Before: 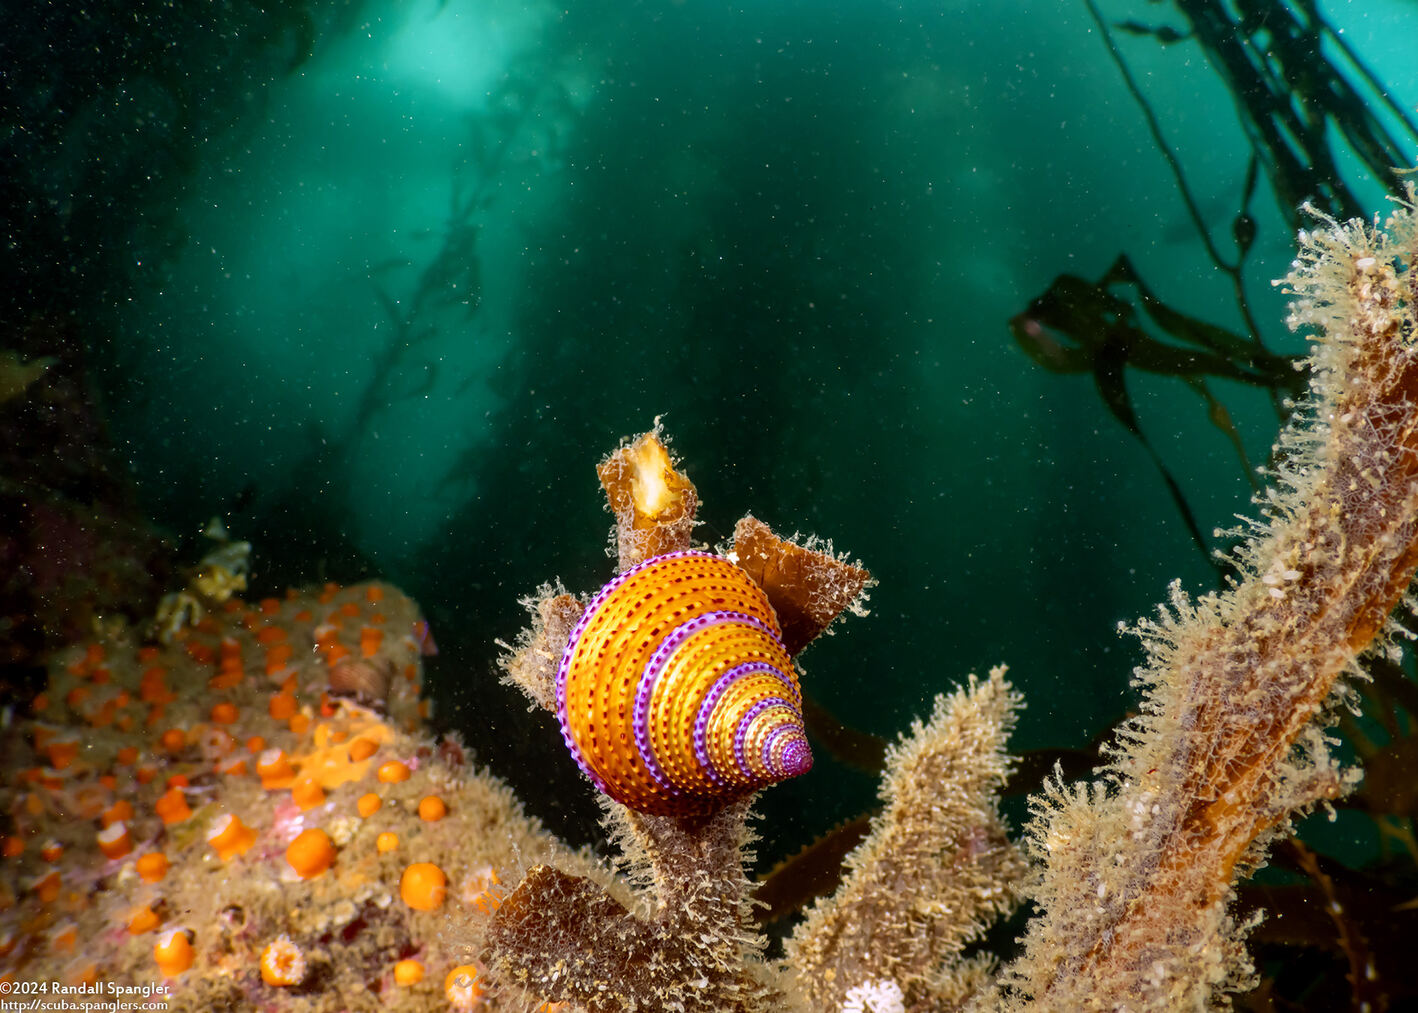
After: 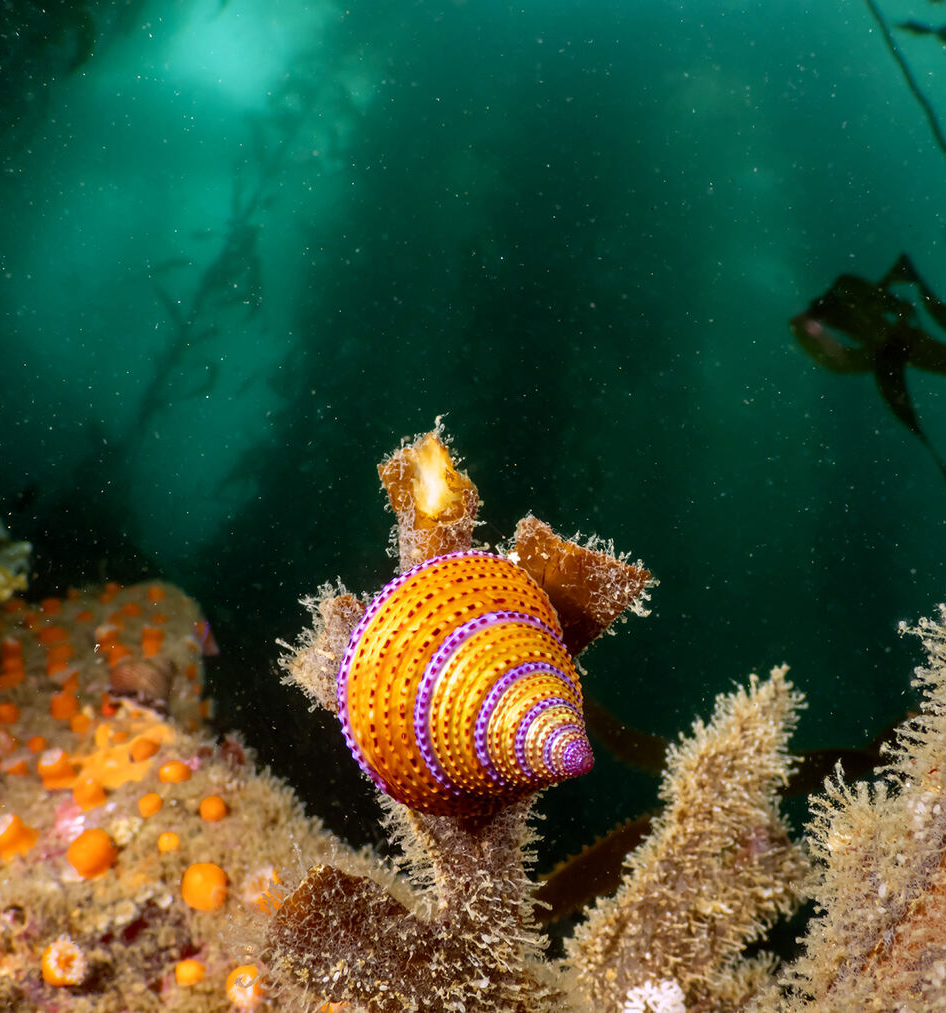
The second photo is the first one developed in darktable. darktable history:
crop and rotate: left 15.446%, right 17.836%
exposure: compensate highlight preservation false
